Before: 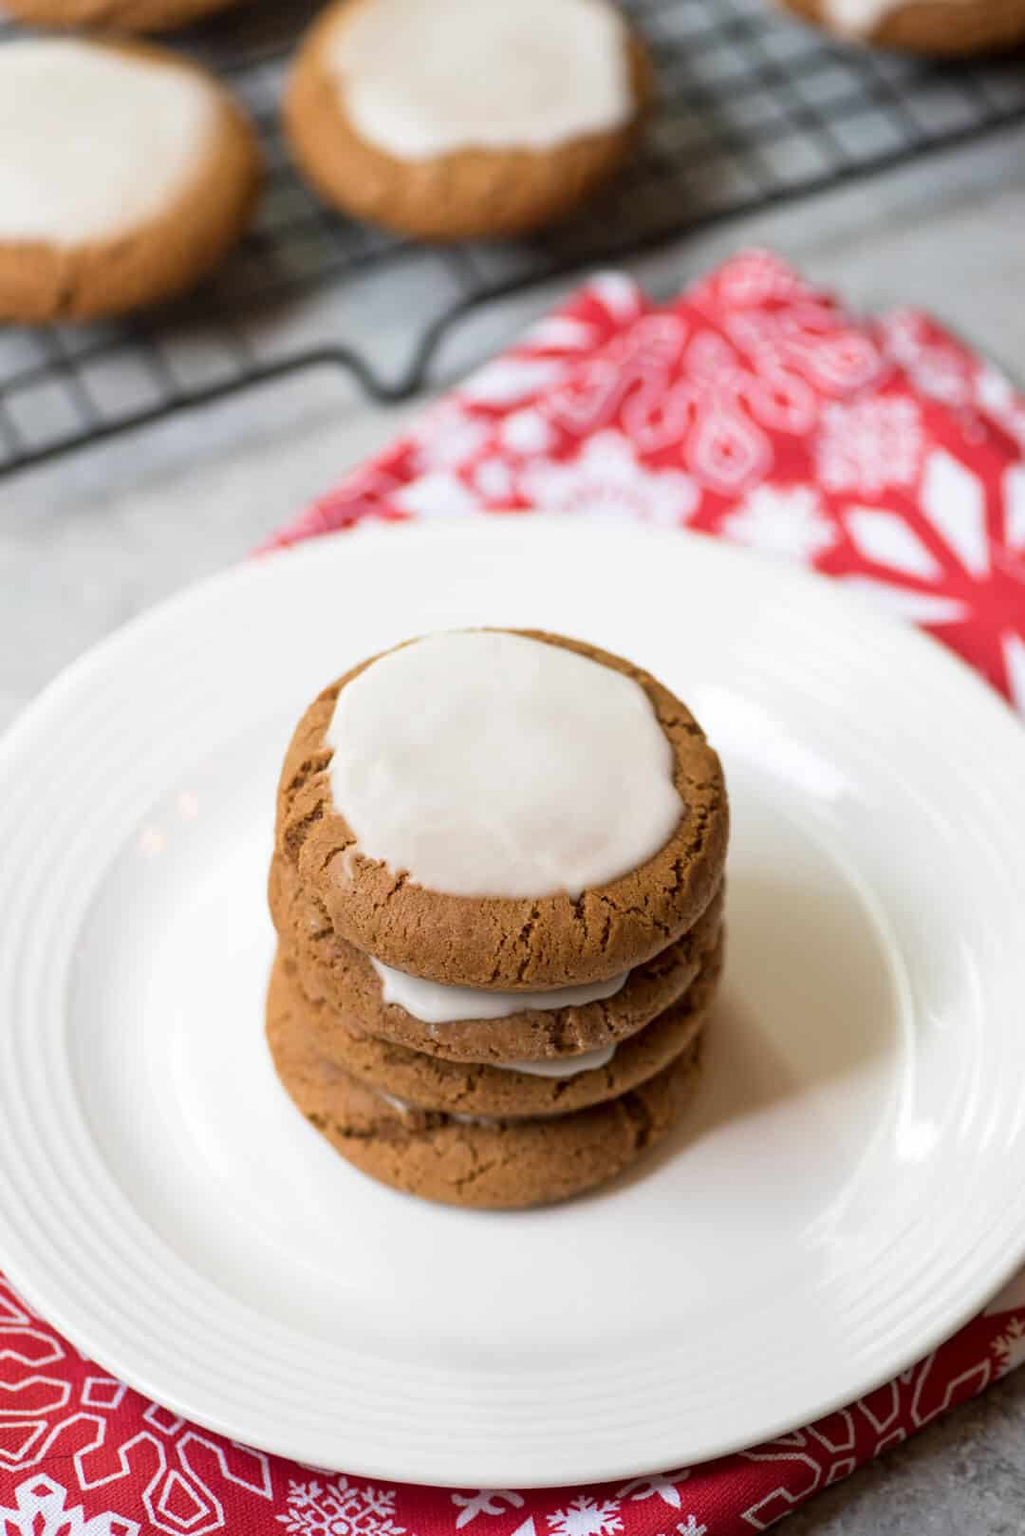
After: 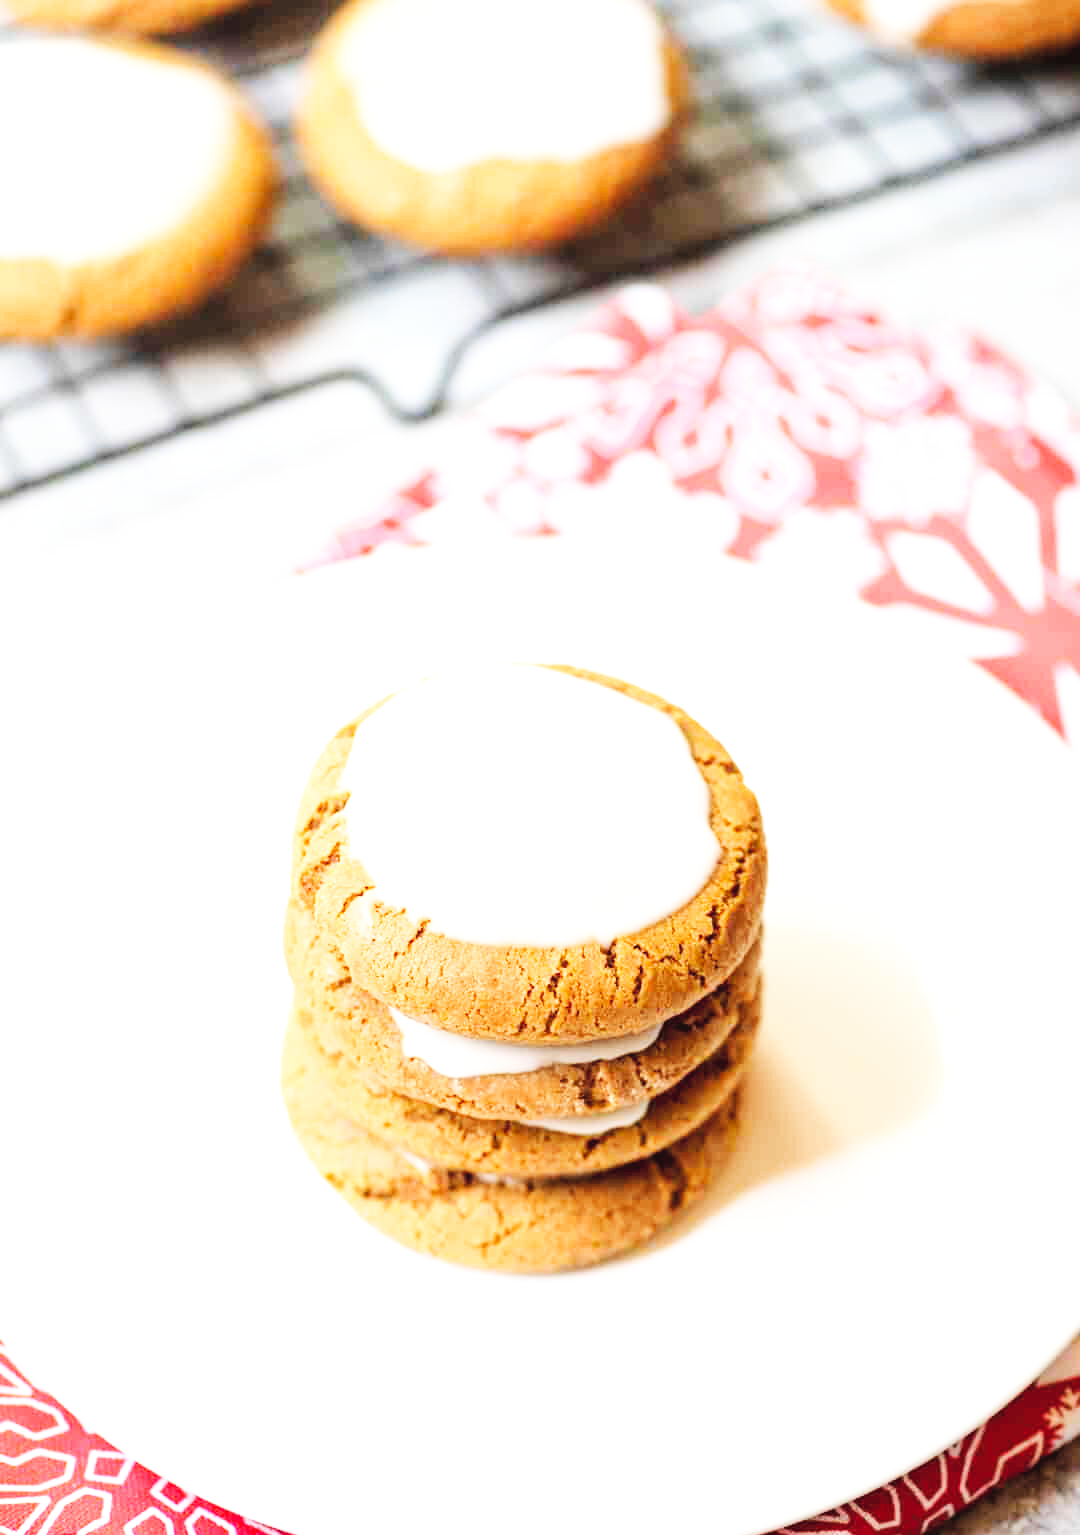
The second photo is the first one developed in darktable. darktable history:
crop and rotate: top 0.011%, bottom 5.059%
contrast brightness saturation: brightness 0.12
base curve: curves: ch0 [(0, 0.003) (0.001, 0.002) (0.006, 0.004) (0.02, 0.022) (0.048, 0.086) (0.094, 0.234) (0.162, 0.431) (0.258, 0.629) (0.385, 0.8) (0.548, 0.918) (0.751, 0.988) (1, 1)], preserve colors none
exposure: black level correction 0, exposure 0.699 EV, compensate highlight preservation false
levels: mode automatic, levels [0.016, 0.484, 0.953]
